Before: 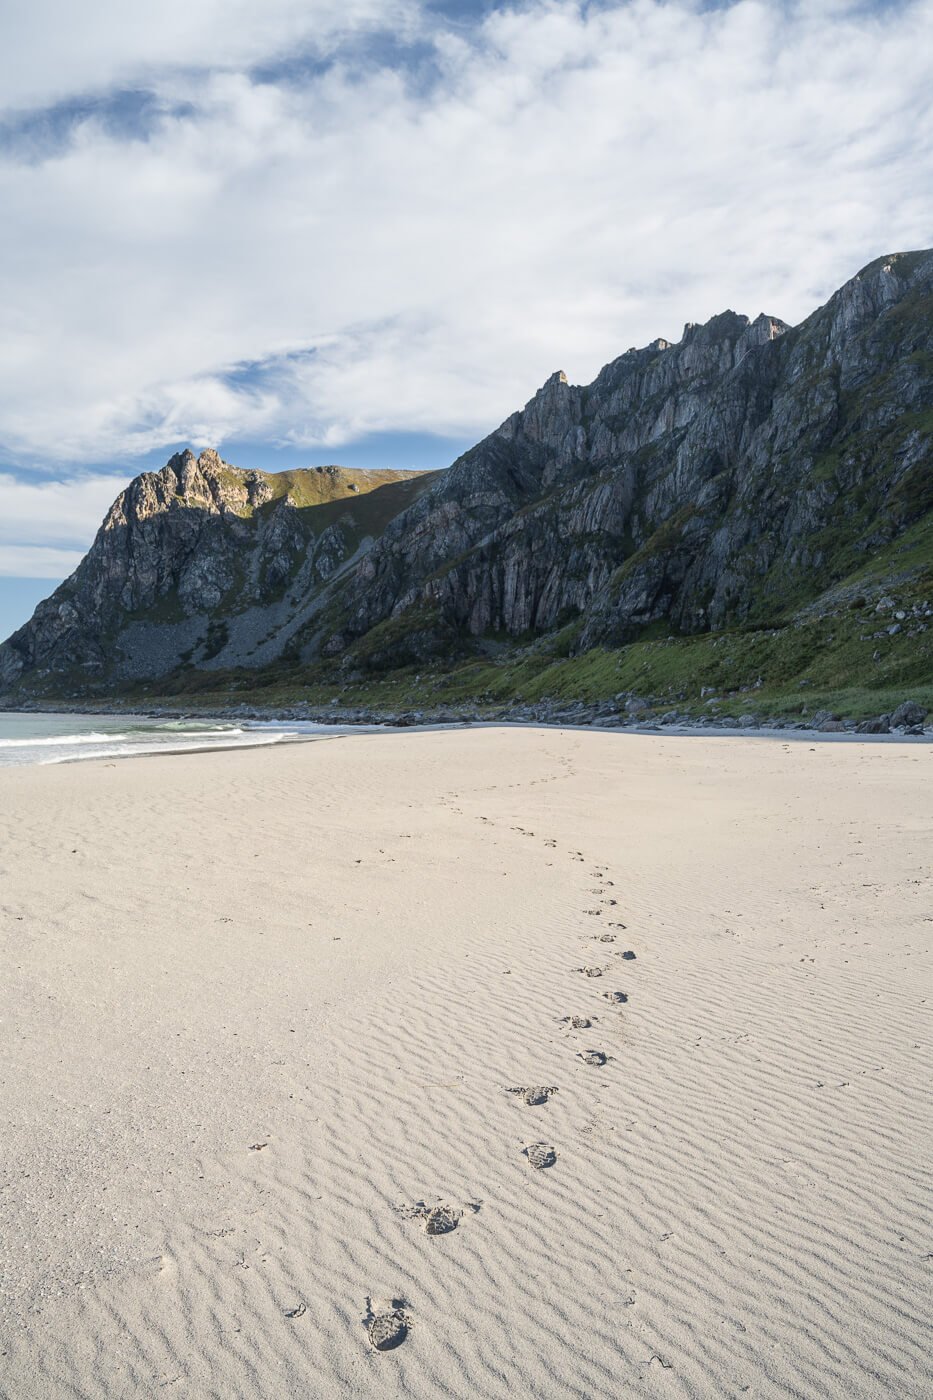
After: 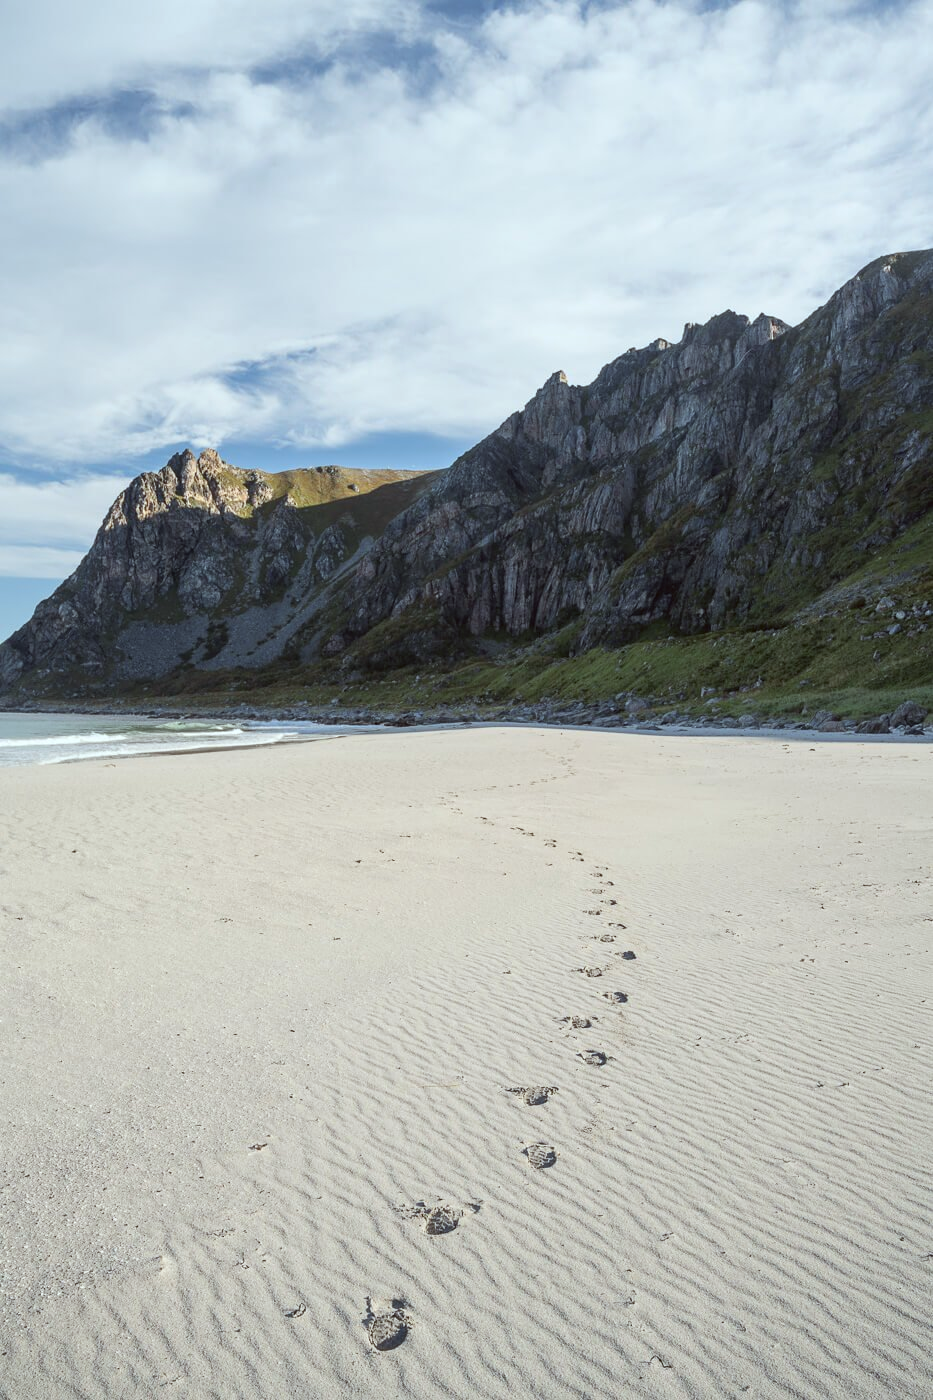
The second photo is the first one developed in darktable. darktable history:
color correction: highlights a* -4.92, highlights b* -3.96, shadows a* 4.24, shadows b* 4.28
